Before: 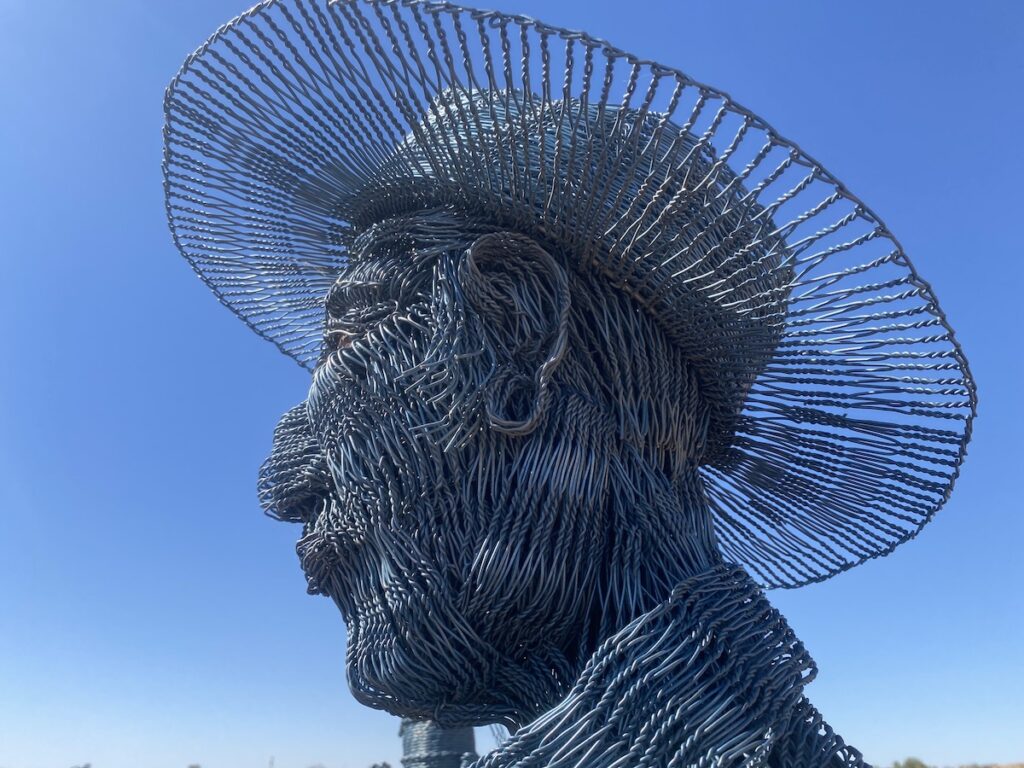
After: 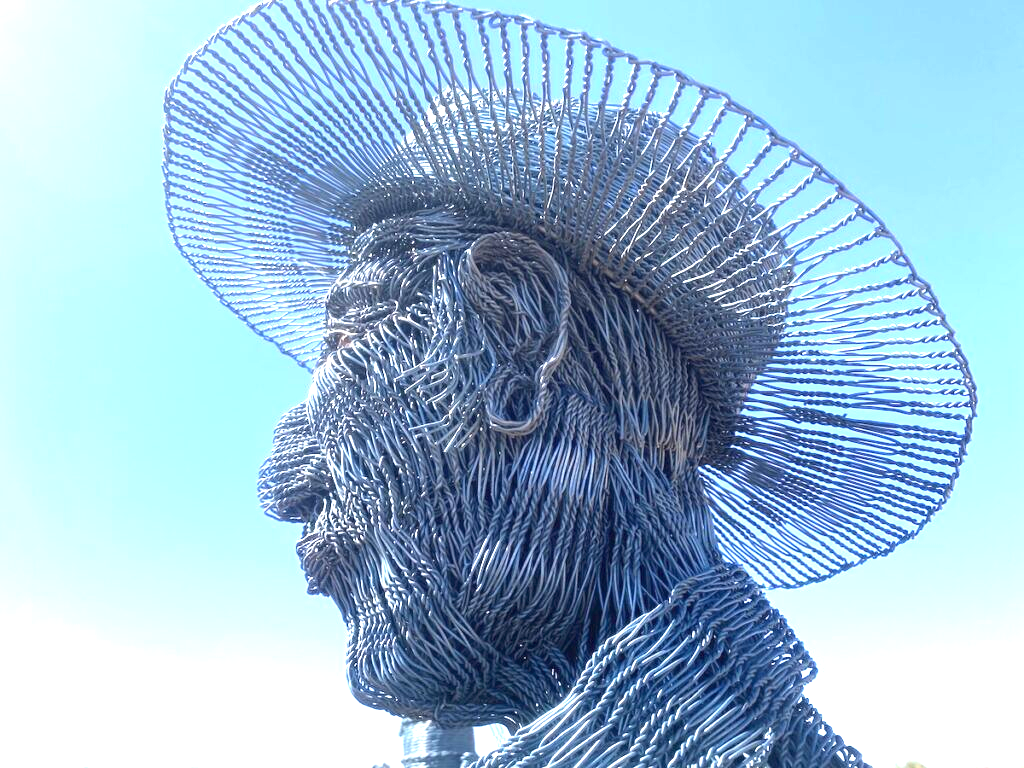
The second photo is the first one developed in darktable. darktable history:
exposure: black level correction 0, exposure 1.879 EV, compensate highlight preservation false
